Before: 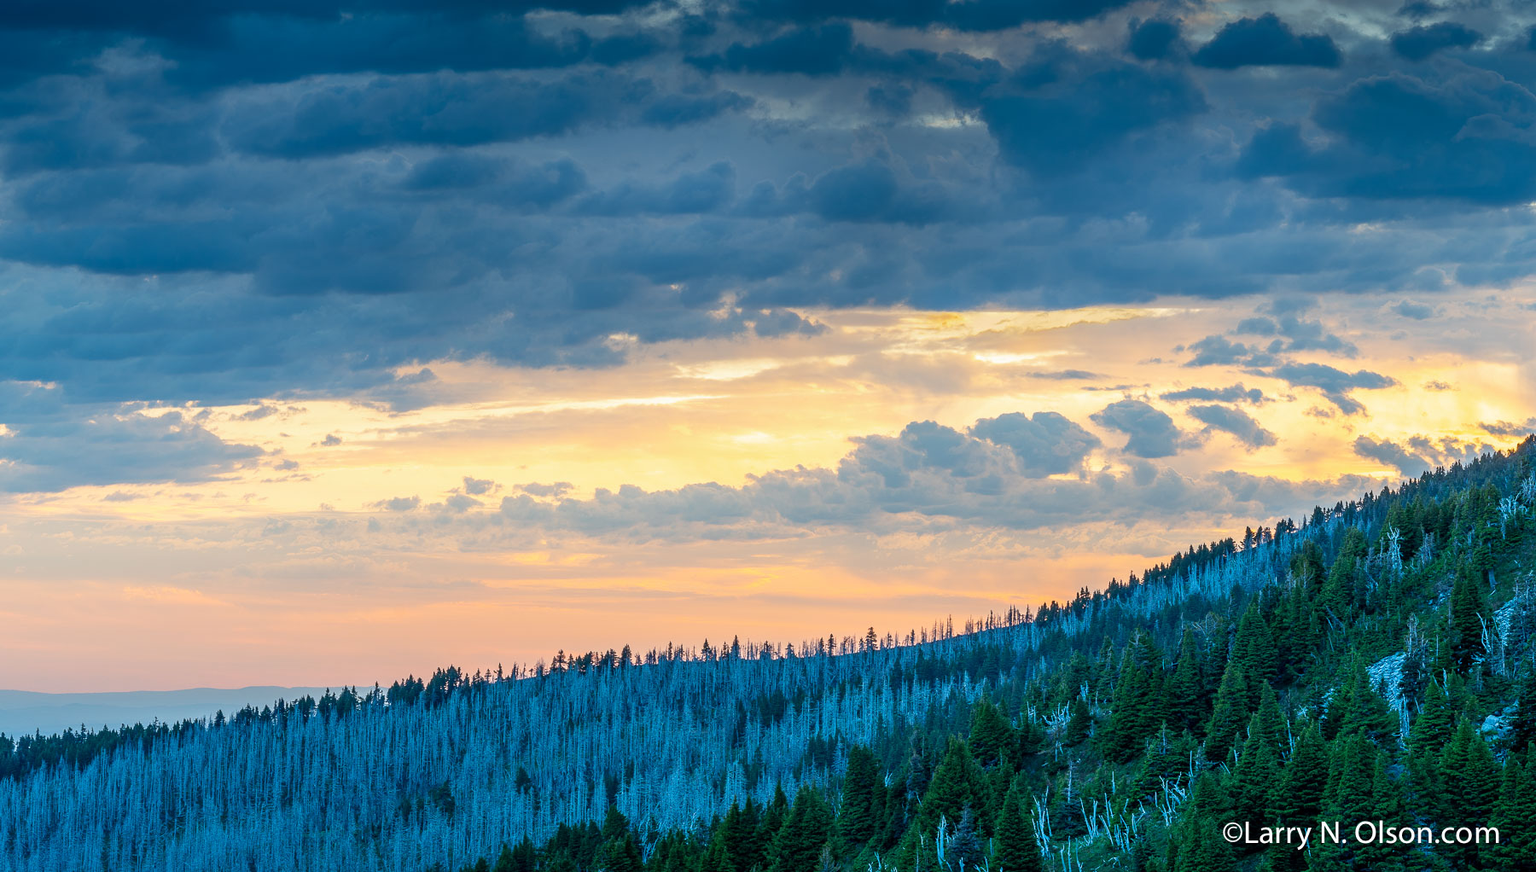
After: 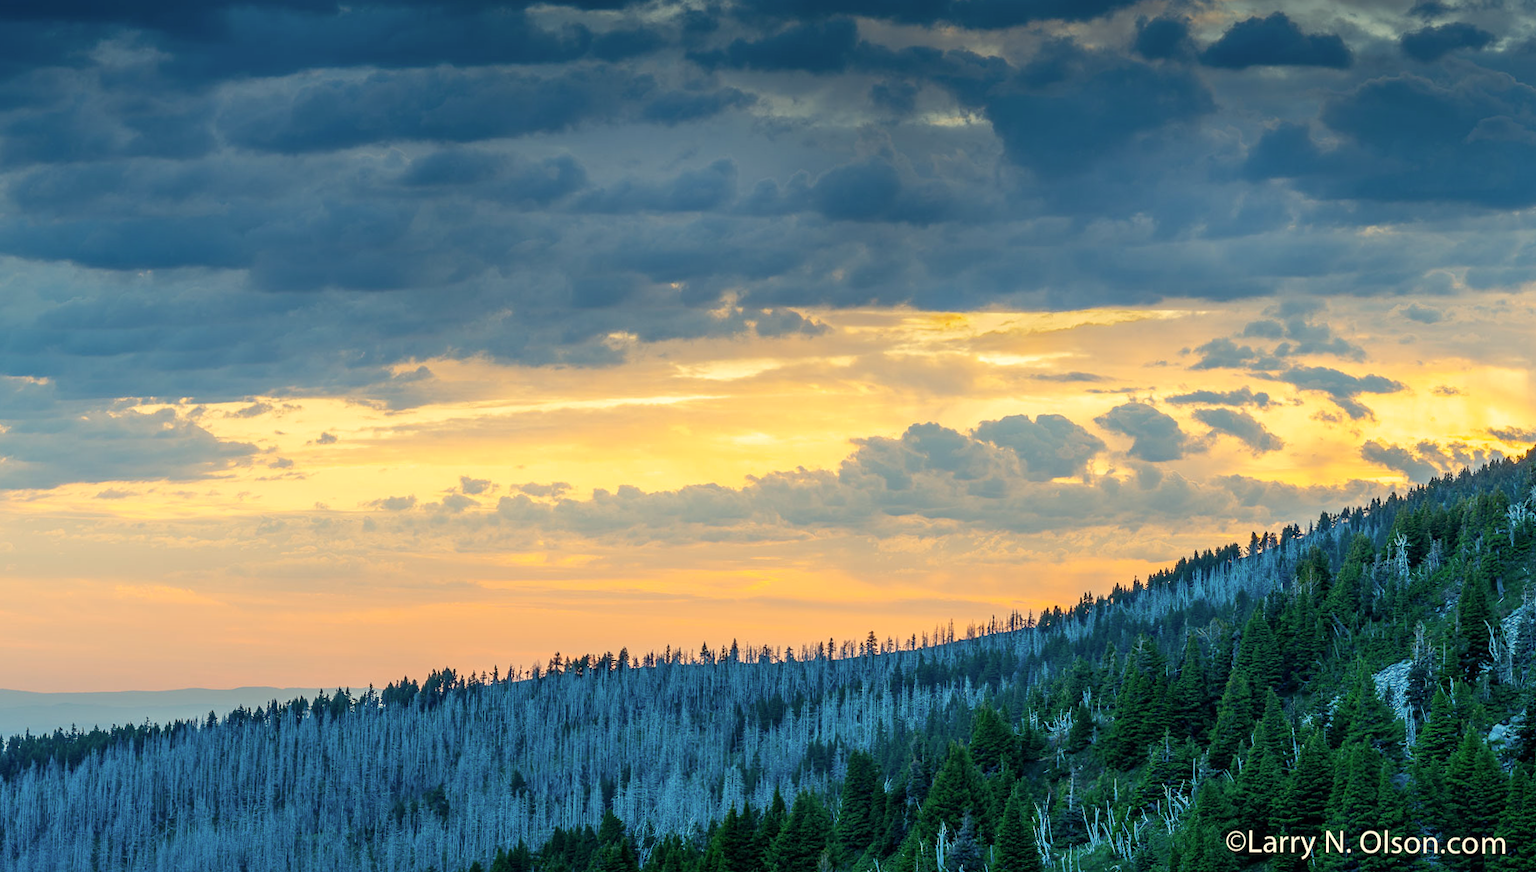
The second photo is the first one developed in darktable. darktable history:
tone equalizer: edges refinement/feathering 500, mask exposure compensation -1.57 EV, preserve details no
crop and rotate: angle -0.376°
color correction: highlights a* 1.31, highlights b* 17.96
